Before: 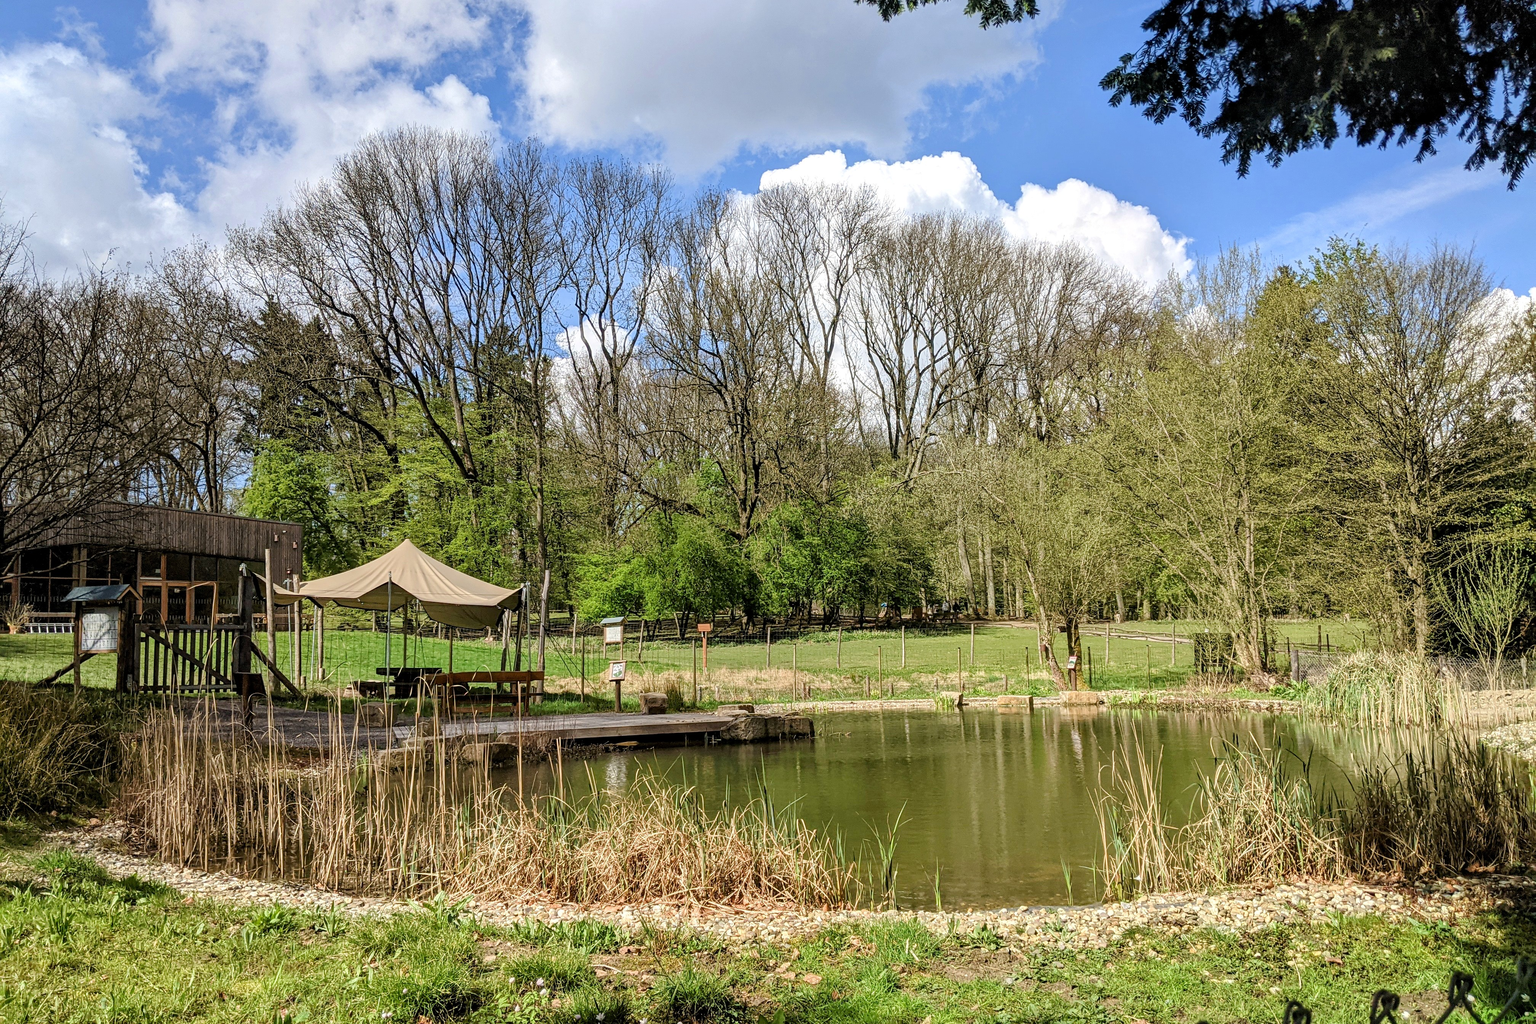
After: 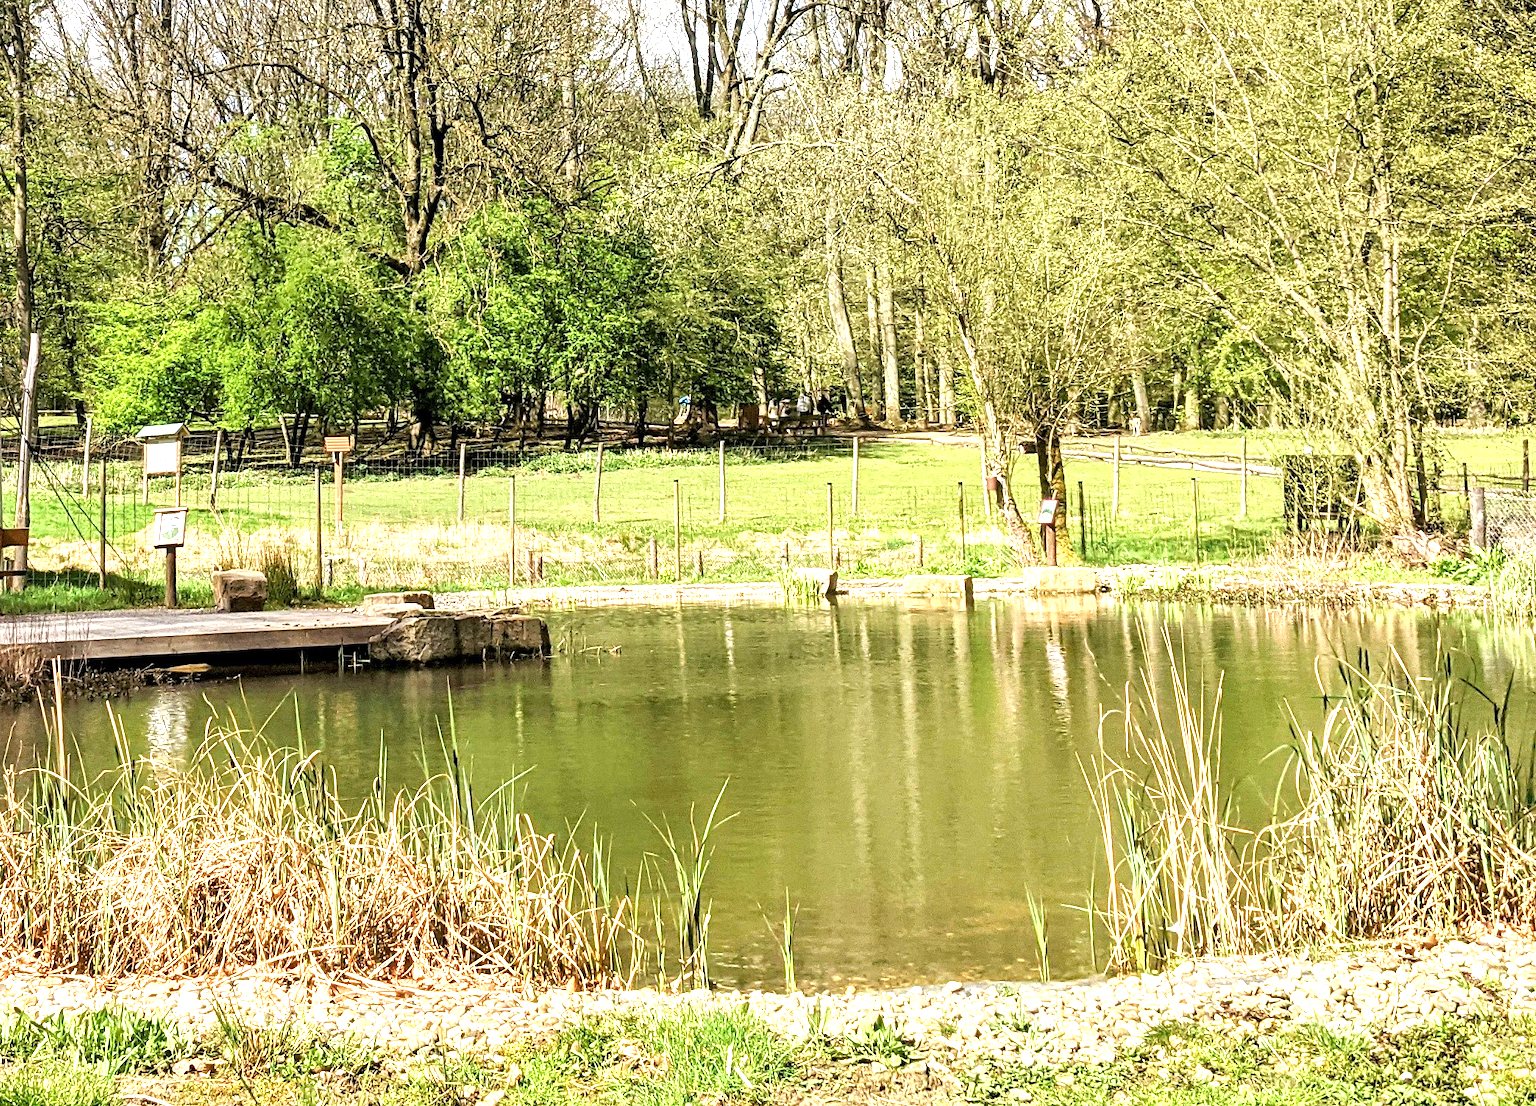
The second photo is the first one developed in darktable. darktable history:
crop: left 34.479%, top 38.822%, right 13.718%, bottom 5.172%
exposure: exposure 1.25 EV, compensate exposure bias true, compensate highlight preservation false
